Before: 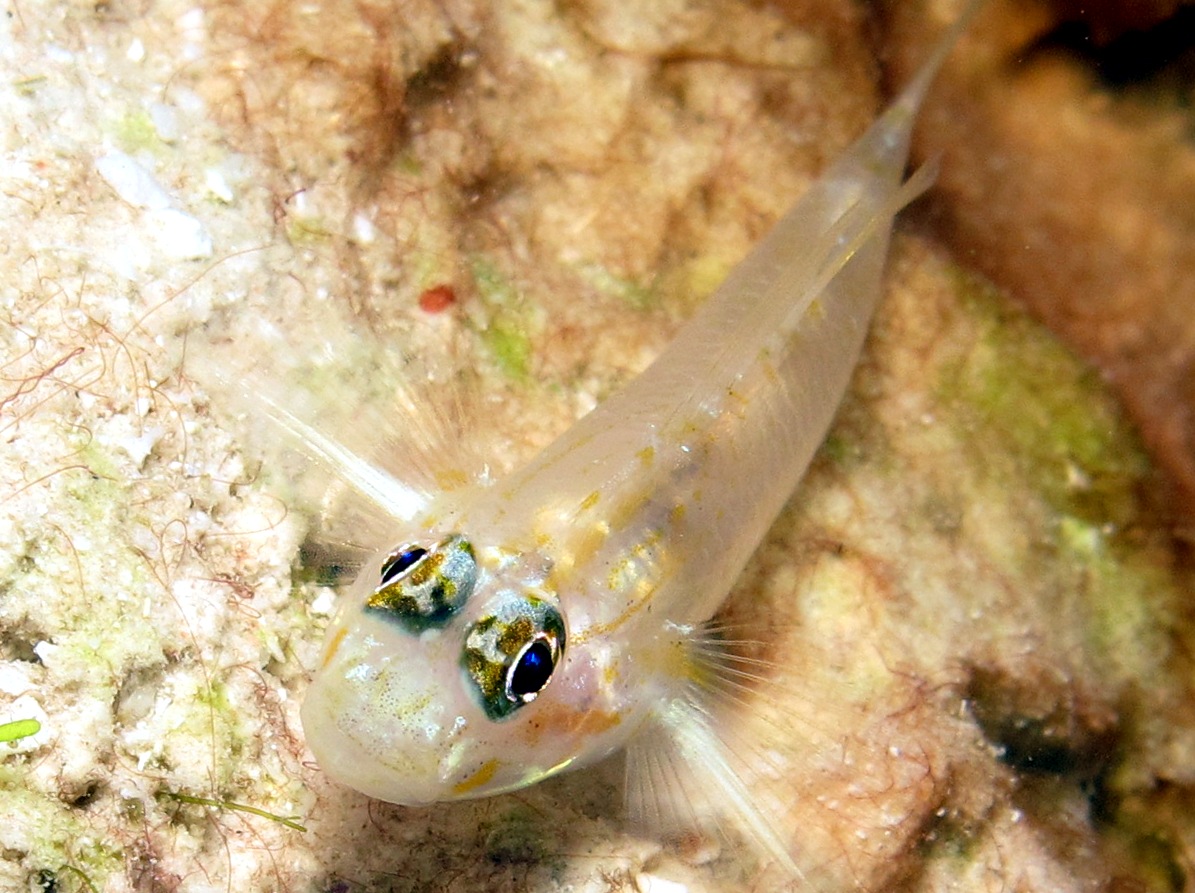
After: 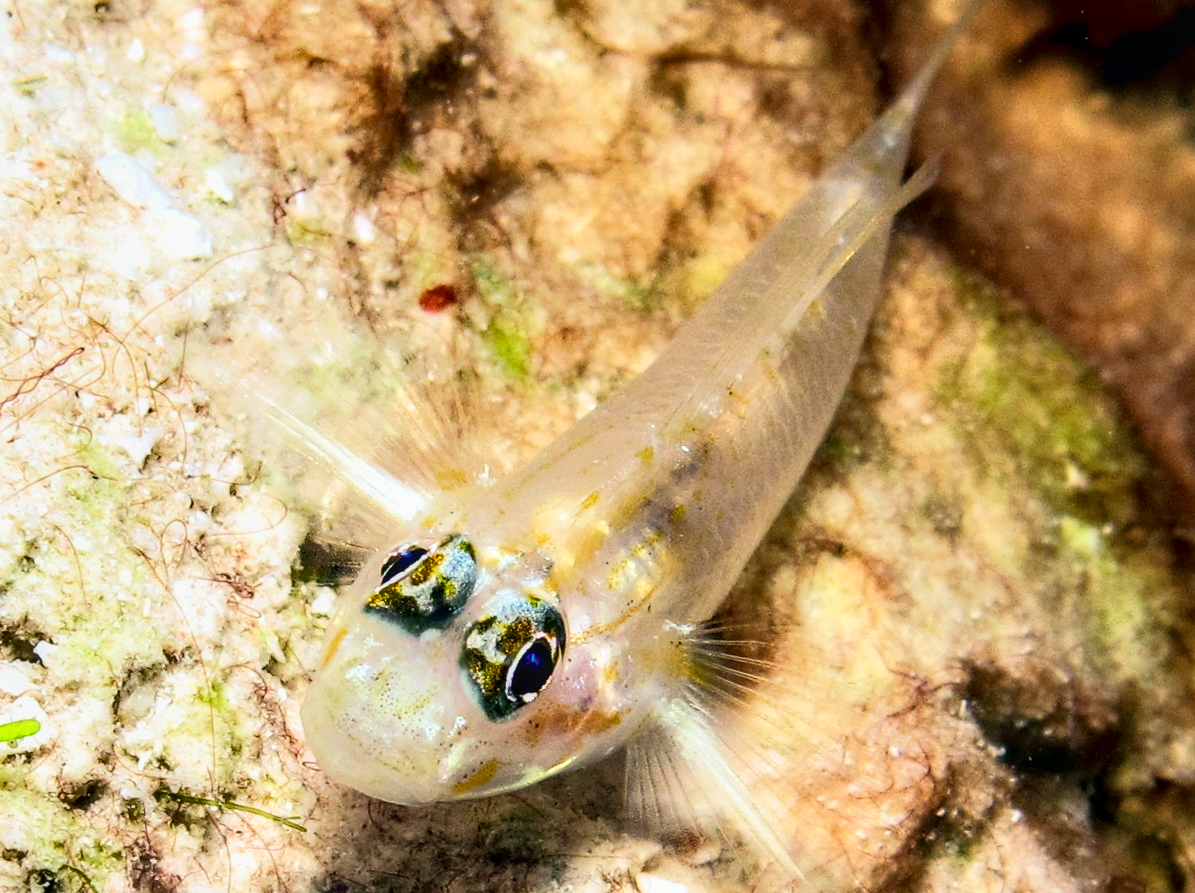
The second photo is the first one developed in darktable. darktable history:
tone curve: curves: ch0 [(0, 0.023) (0.132, 0.075) (0.251, 0.186) (0.463, 0.461) (0.662, 0.757) (0.854, 0.909) (1, 0.973)]; ch1 [(0, 0) (0.447, 0.411) (0.483, 0.469) (0.498, 0.496) (0.518, 0.514) (0.561, 0.579) (0.604, 0.645) (0.669, 0.73) (0.819, 0.93) (1, 1)]; ch2 [(0, 0) (0.307, 0.315) (0.425, 0.438) (0.483, 0.477) (0.503, 0.503) (0.526, 0.534) (0.567, 0.569) (0.617, 0.674) (0.703, 0.797) (0.985, 0.966)], color space Lab, linked channels, preserve colors none
shadows and highlights: shadows 33.81, highlights -47.6, compress 49.73%, highlights color adjustment 55.18%, soften with gaussian
local contrast: detail 130%
